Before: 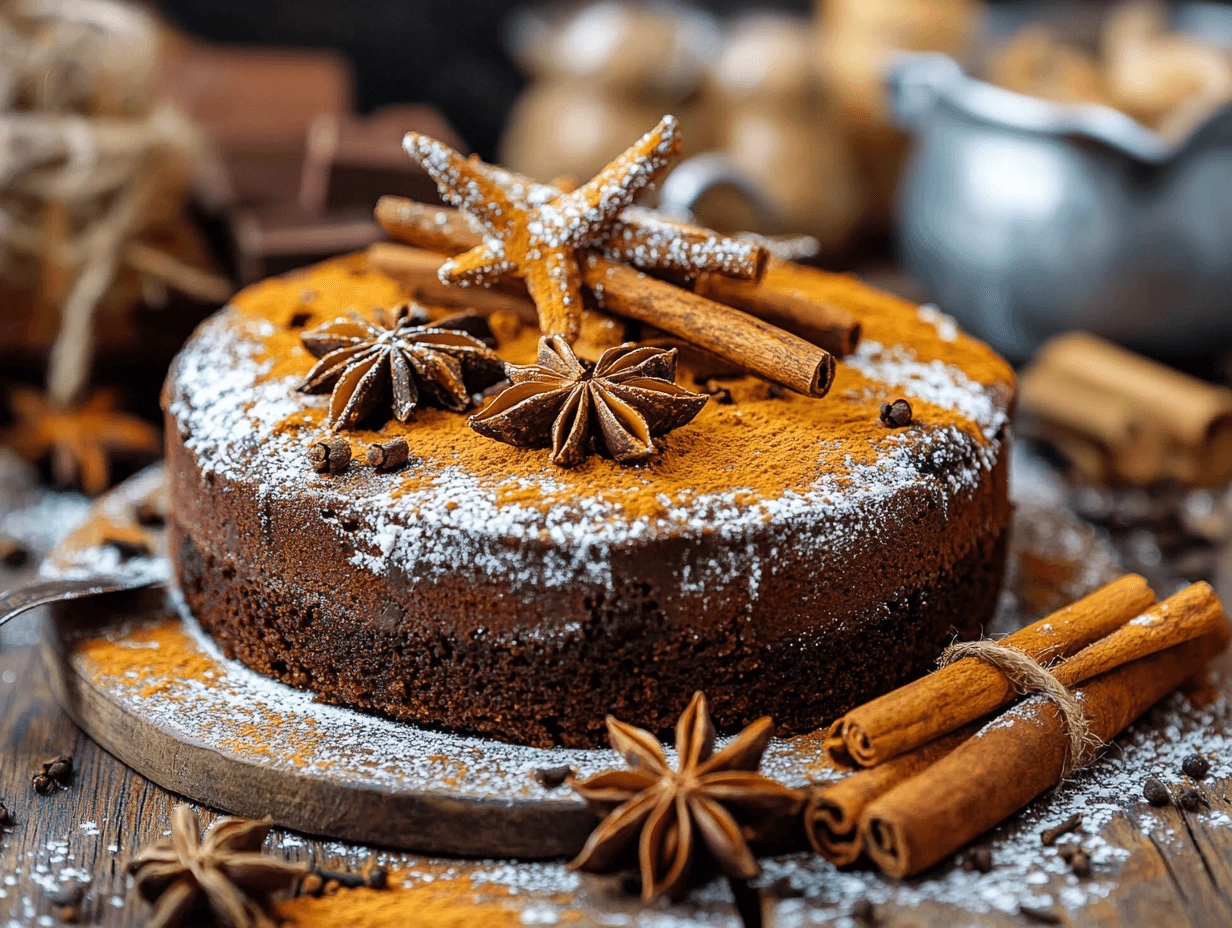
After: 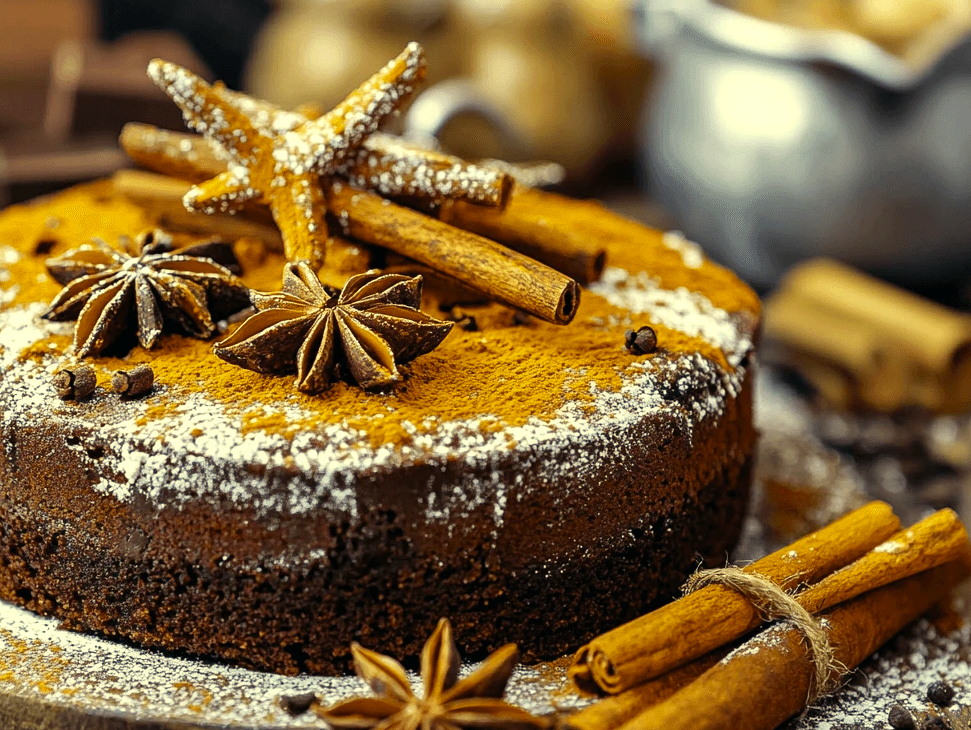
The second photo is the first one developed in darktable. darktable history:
color balance: mode lift, gamma, gain (sRGB), lift [0.997, 0.979, 1.021, 1.011], gamma [1, 1.084, 0.916, 0.998], gain [1, 0.87, 1.13, 1.101], contrast 4.55%, contrast fulcrum 38.24%, output saturation 104.09%
crop and rotate: left 20.74%, top 7.912%, right 0.375%, bottom 13.378%
color correction: highlights a* 15, highlights b* 31.55
